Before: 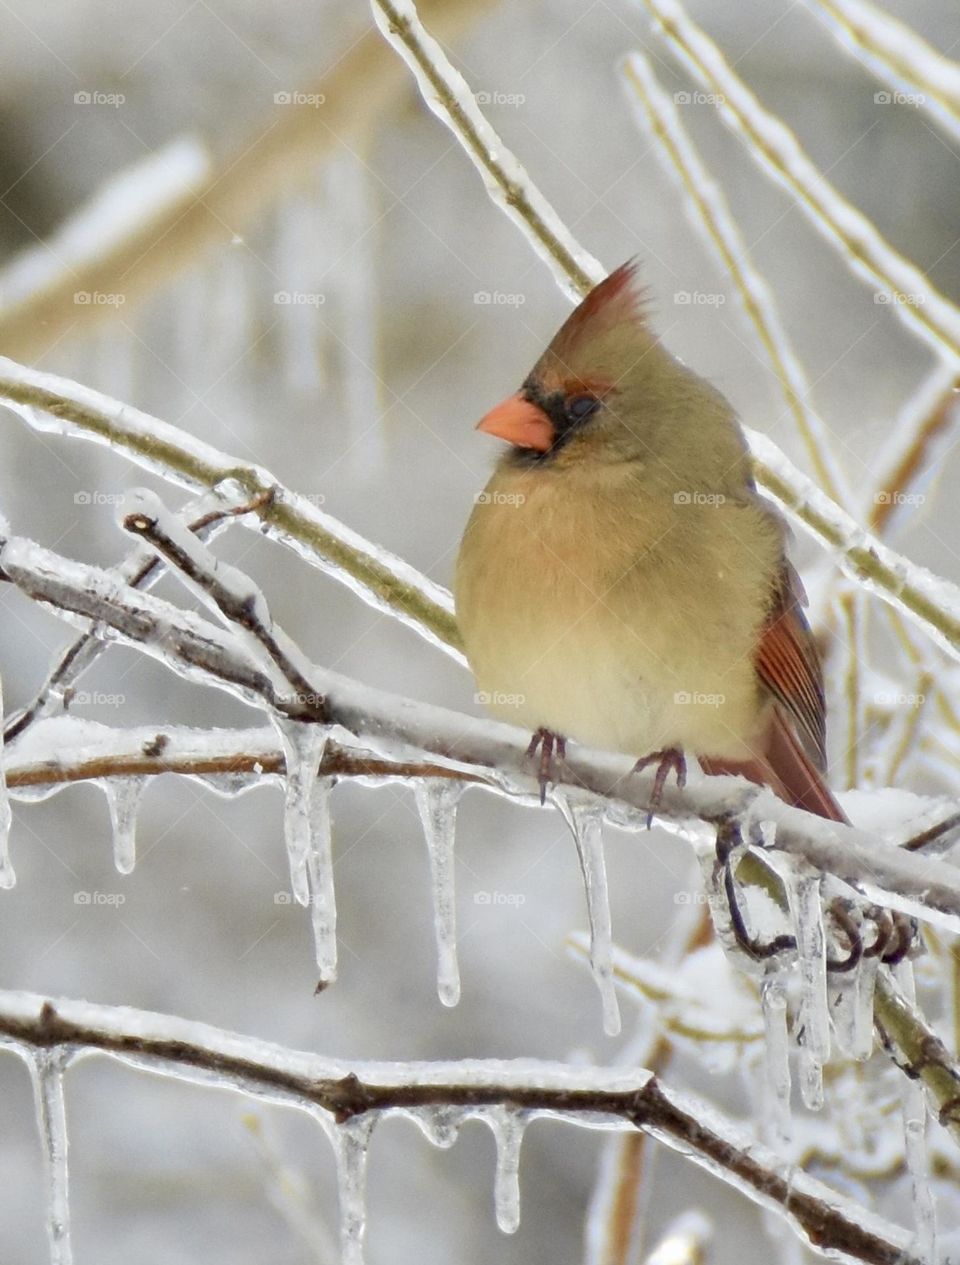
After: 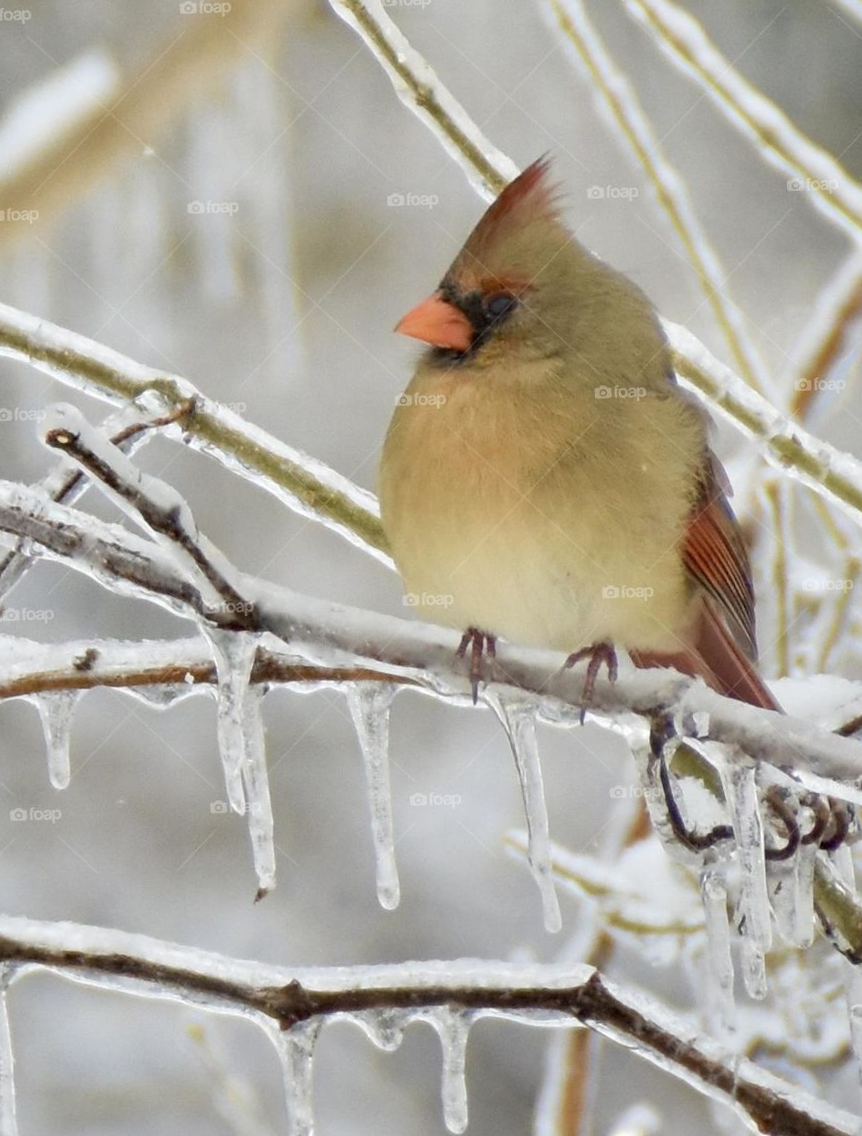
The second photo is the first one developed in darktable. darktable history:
crop and rotate: angle 2.16°, left 5.706%, top 5.721%
